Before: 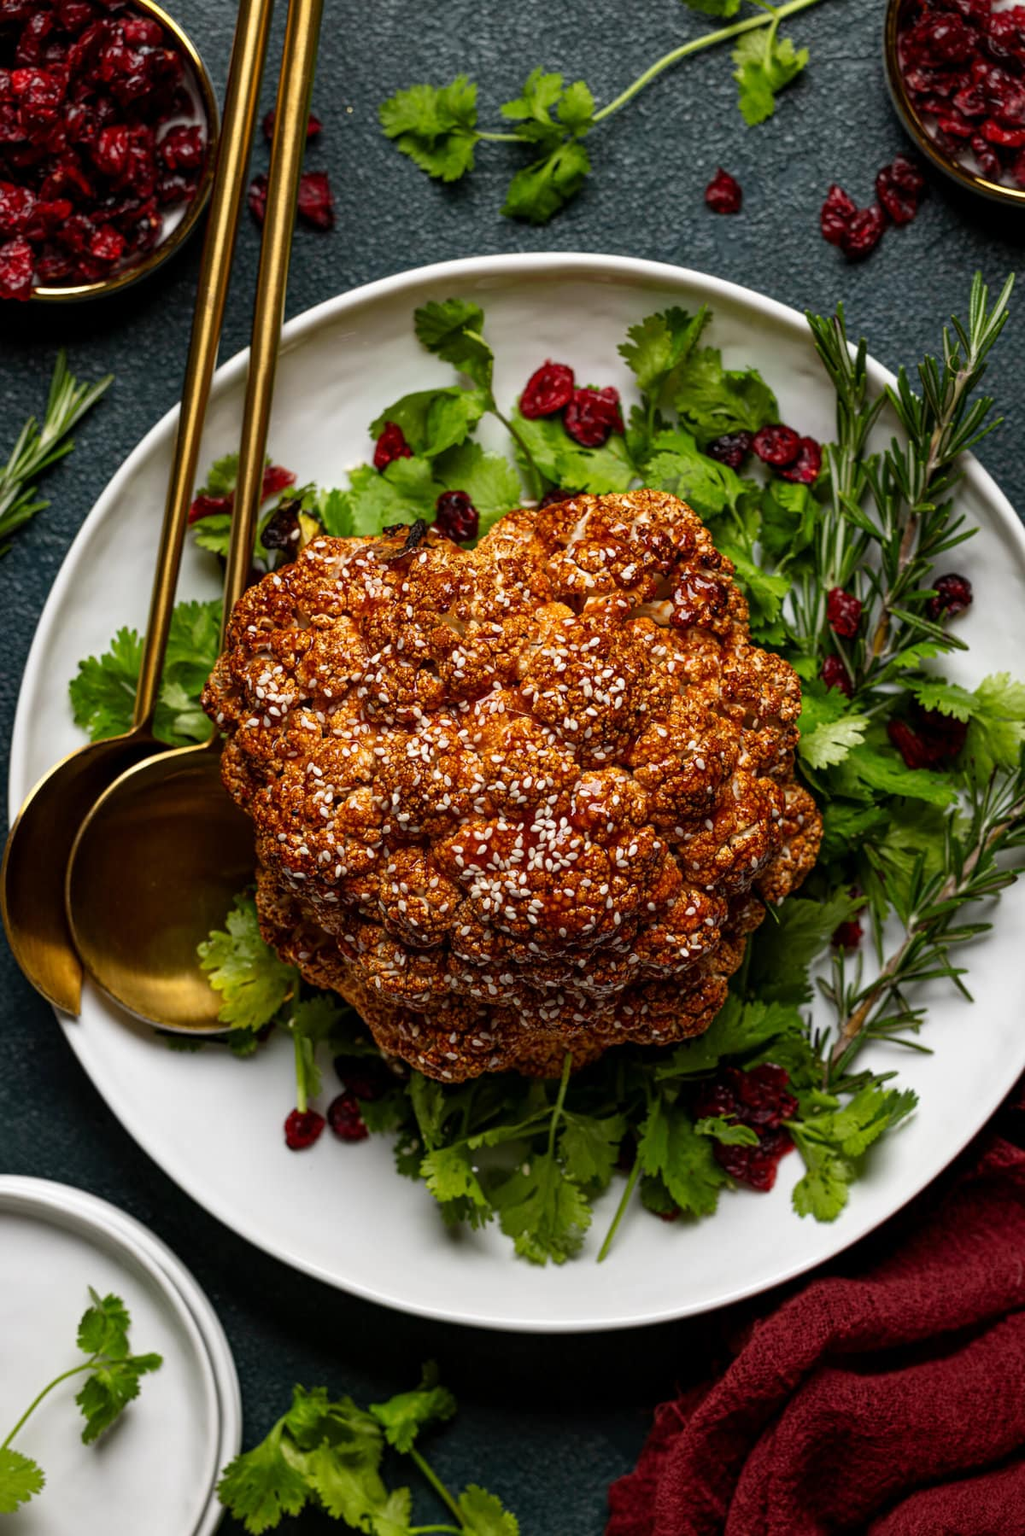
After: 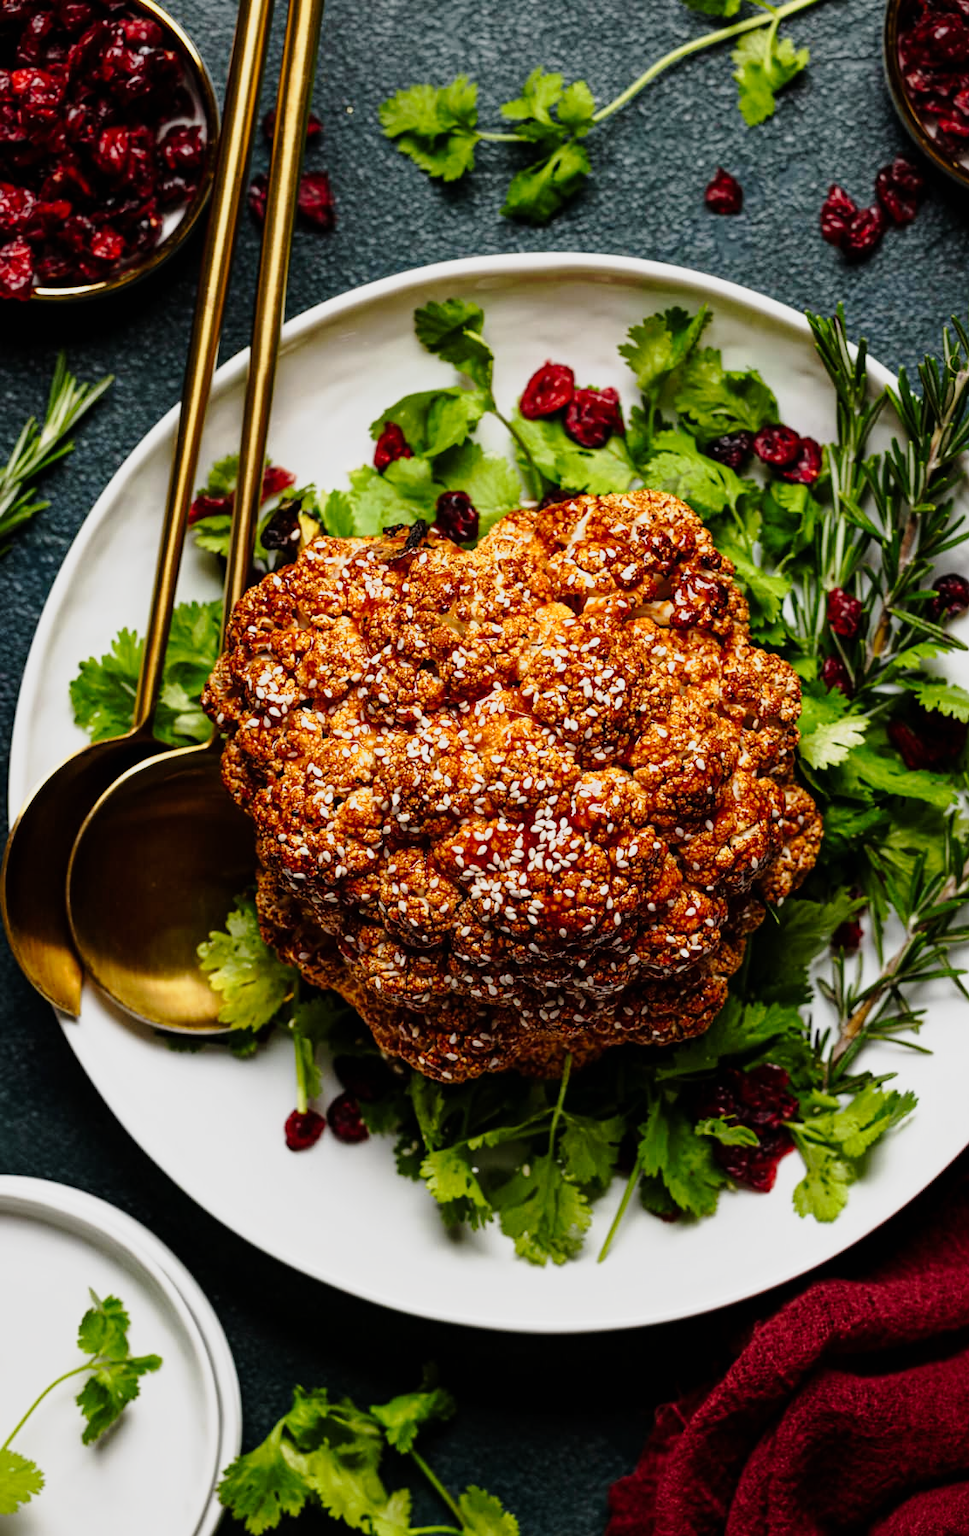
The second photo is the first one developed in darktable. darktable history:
crop and rotate: left 0%, right 5.338%
contrast brightness saturation: saturation -0.045
tone equalizer: -8 EV -0.444 EV, -7 EV -0.424 EV, -6 EV -0.326 EV, -5 EV -0.191 EV, -3 EV 0.21 EV, -2 EV 0.318 EV, -1 EV 0.401 EV, +0 EV 0.437 EV
tone curve: curves: ch0 [(0.003, 0.003) (0.104, 0.069) (0.236, 0.218) (0.401, 0.443) (0.495, 0.55) (0.625, 0.67) (0.819, 0.841) (0.96, 0.899)]; ch1 [(0, 0) (0.161, 0.092) (0.37, 0.302) (0.424, 0.402) (0.45, 0.466) (0.495, 0.506) (0.573, 0.571) (0.638, 0.641) (0.751, 0.741) (1, 1)]; ch2 [(0, 0) (0.352, 0.403) (0.466, 0.443) (0.524, 0.501) (0.56, 0.556) (1, 1)], preserve colors none
